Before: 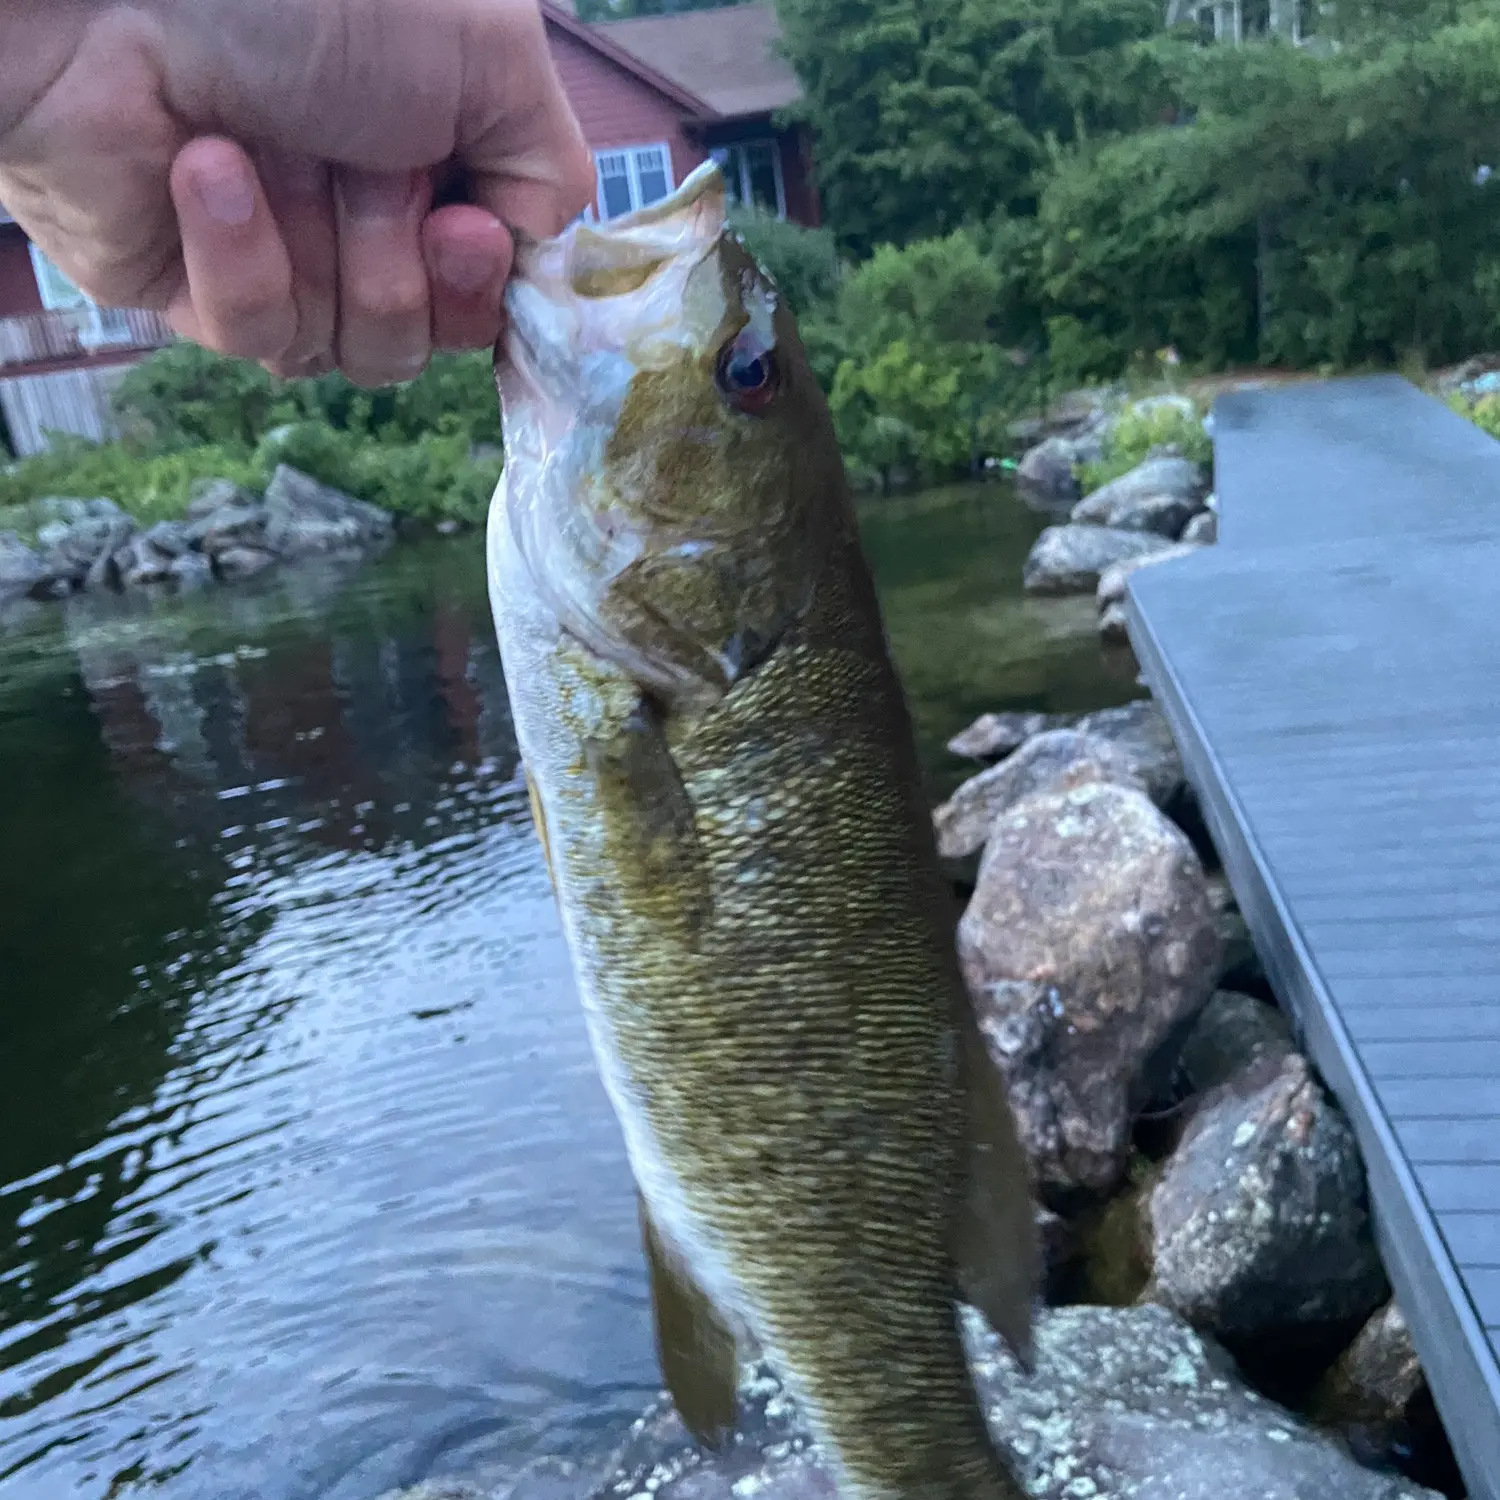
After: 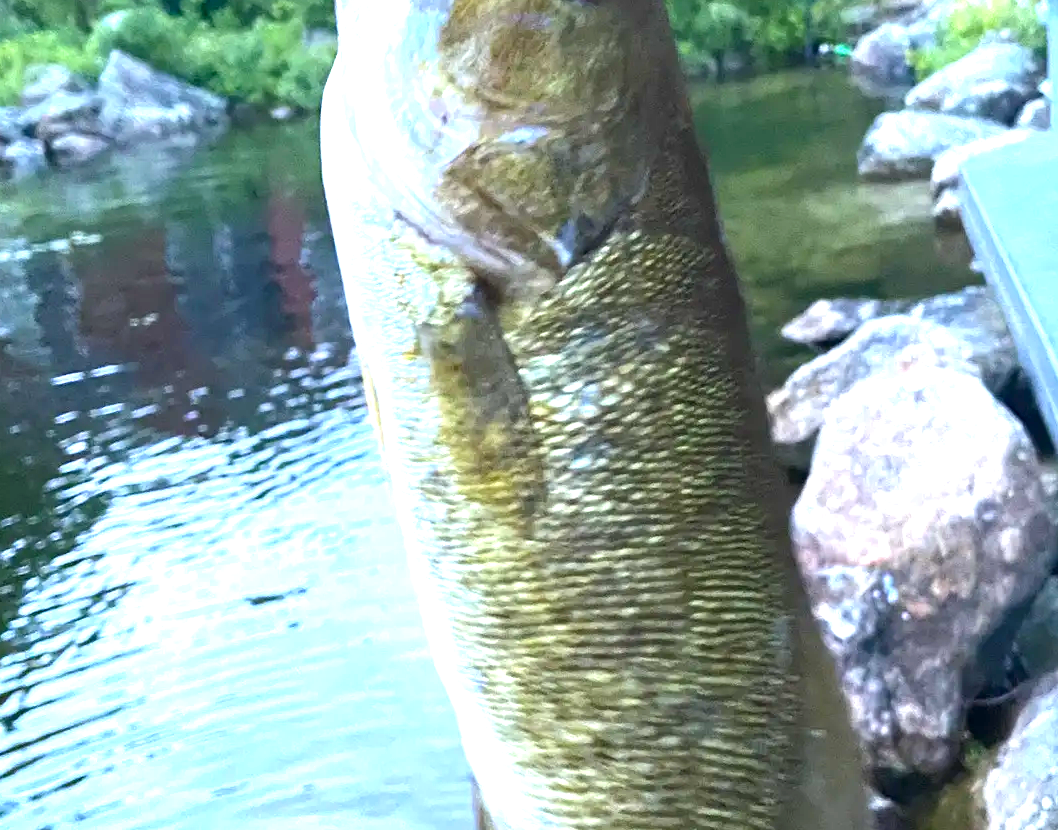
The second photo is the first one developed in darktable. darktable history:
color balance rgb: perceptual saturation grading › global saturation 20%, global vibrance 20%
crop: left 11.123%, top 27.61%, right 18.3%, bottom 17.034%
exposure: black level correction 0, exposure 1.5 EV, compensate highlight preservation false
